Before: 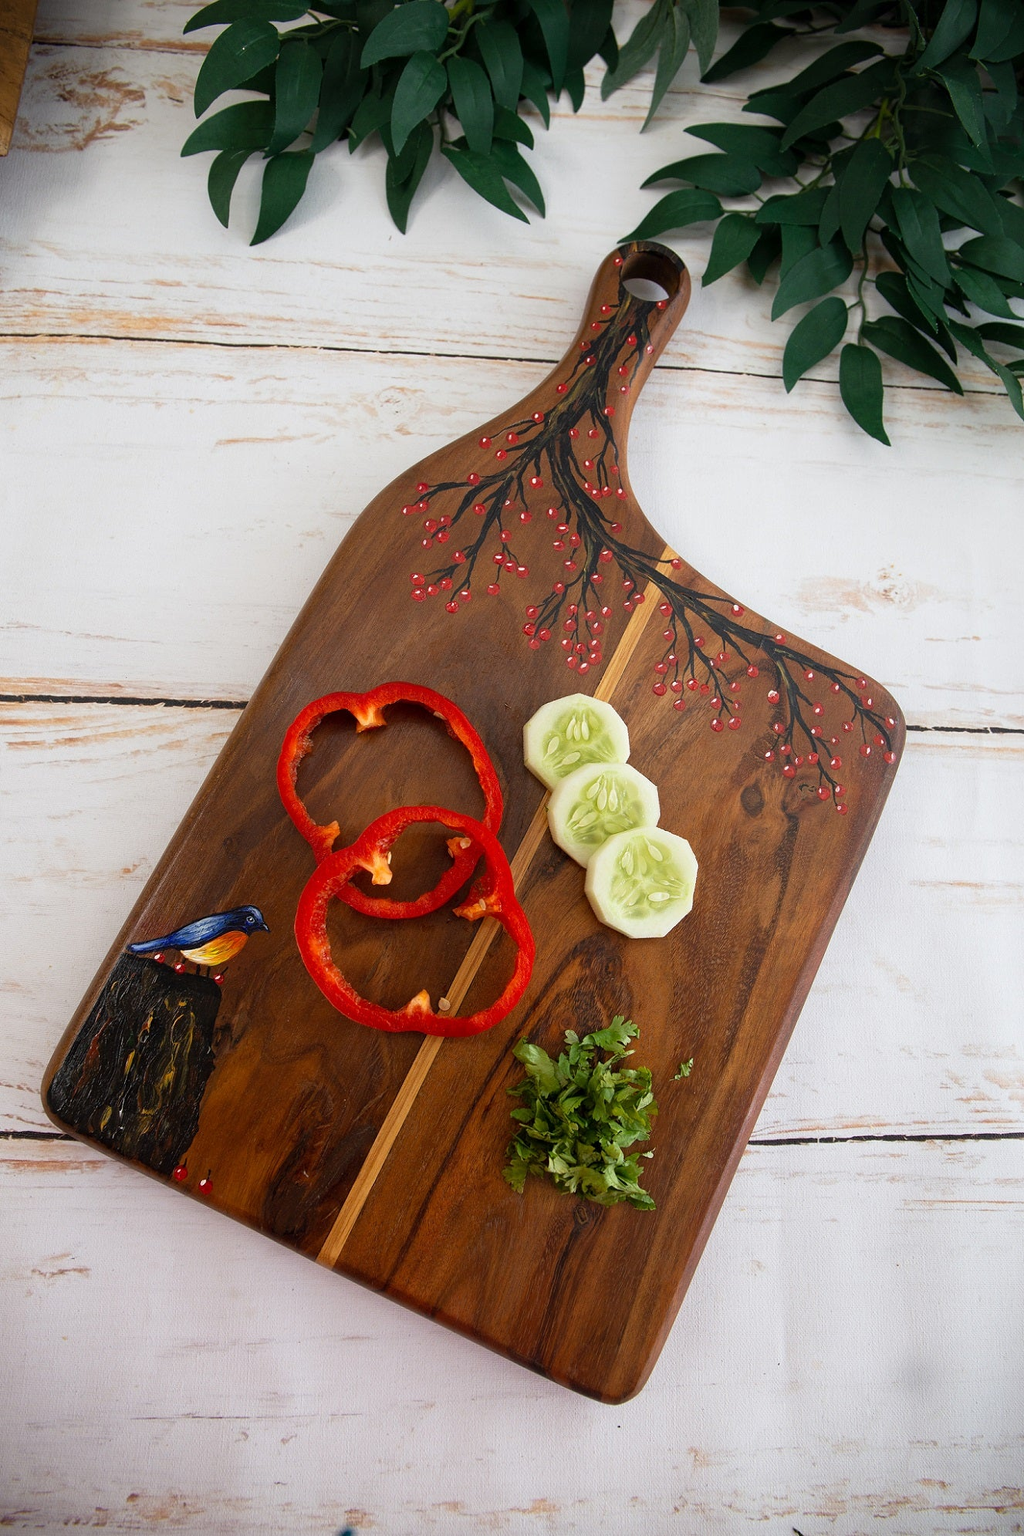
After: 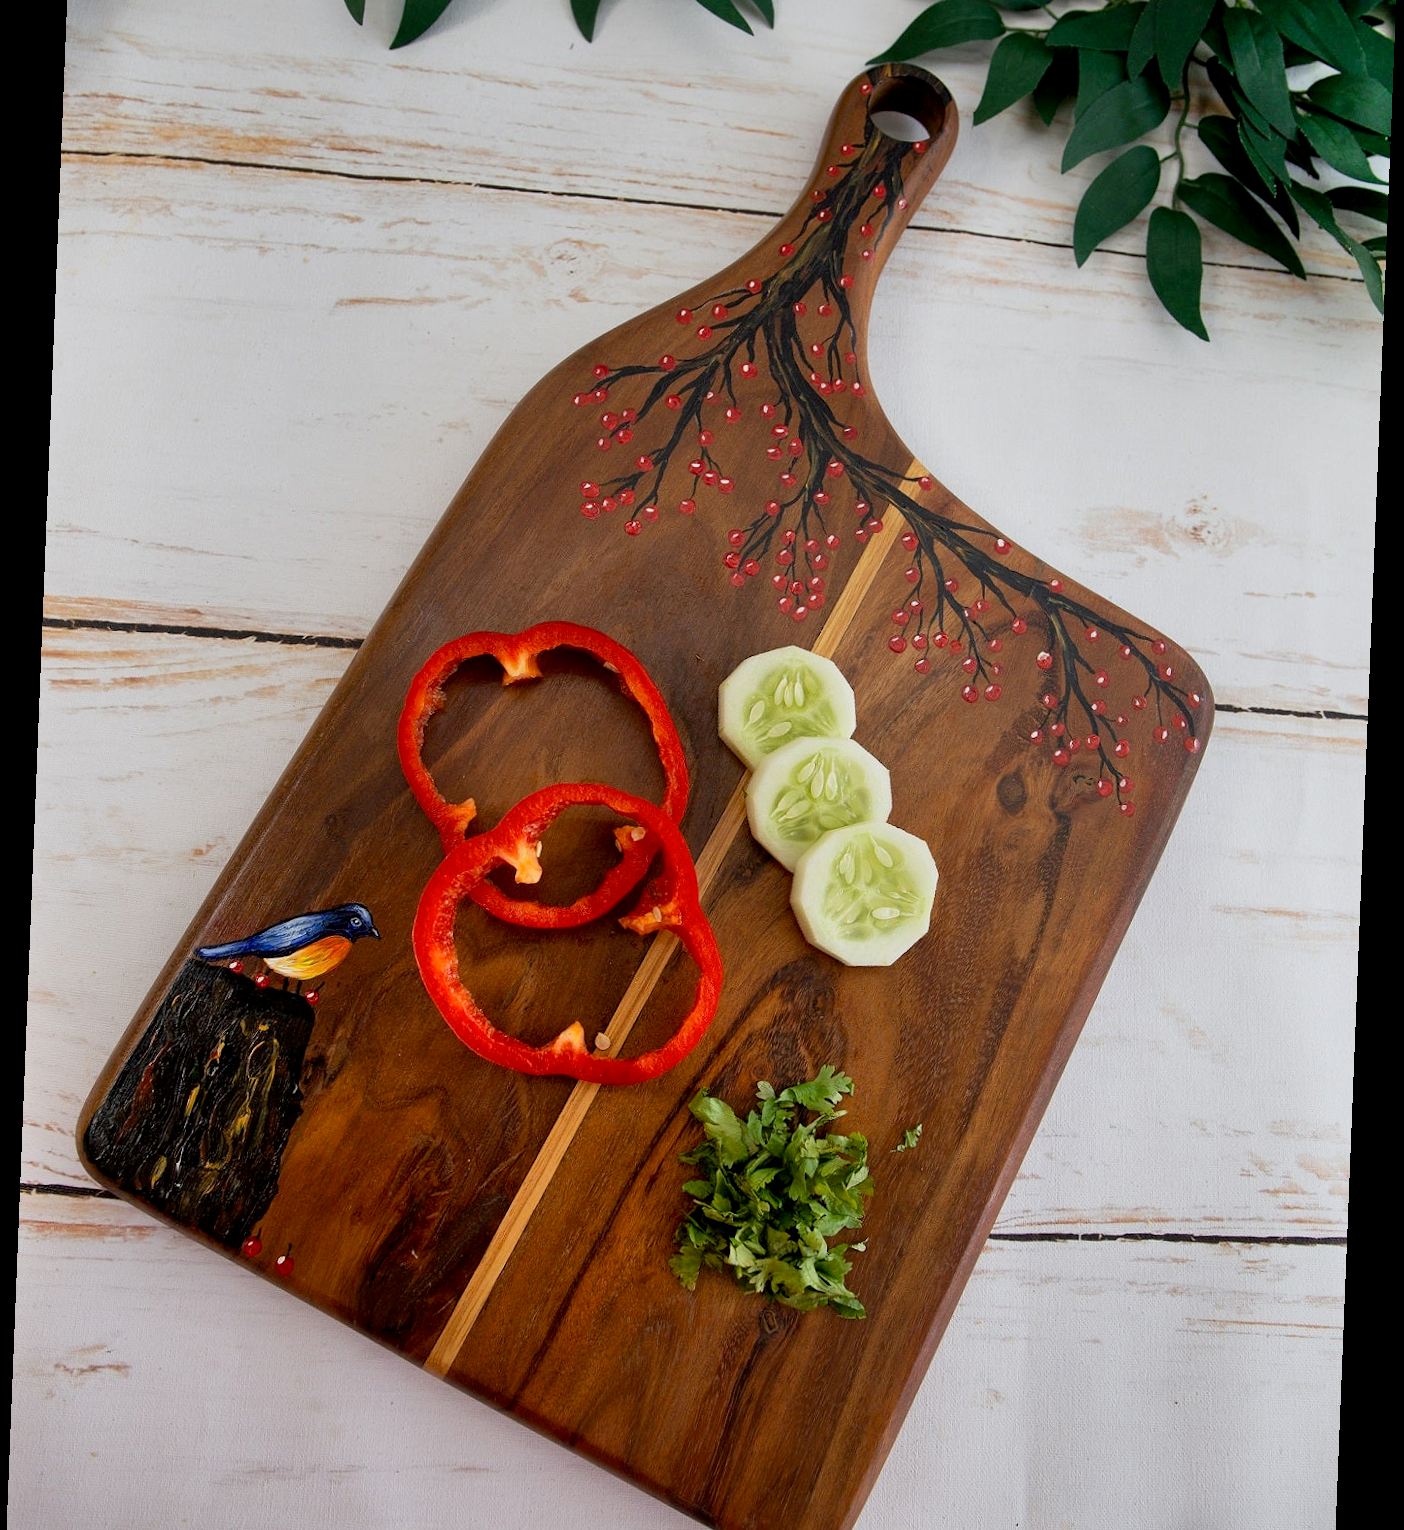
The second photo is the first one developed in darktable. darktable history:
crop: top 13.819%, bottom 11.169%
exposure: black level correction 0.006, exposure -0.226 EV, compensate highlight preservation false
shadows and highlights: soften with gaussian
rotate and perspective: rotation 2.27°, automatic cropping off
